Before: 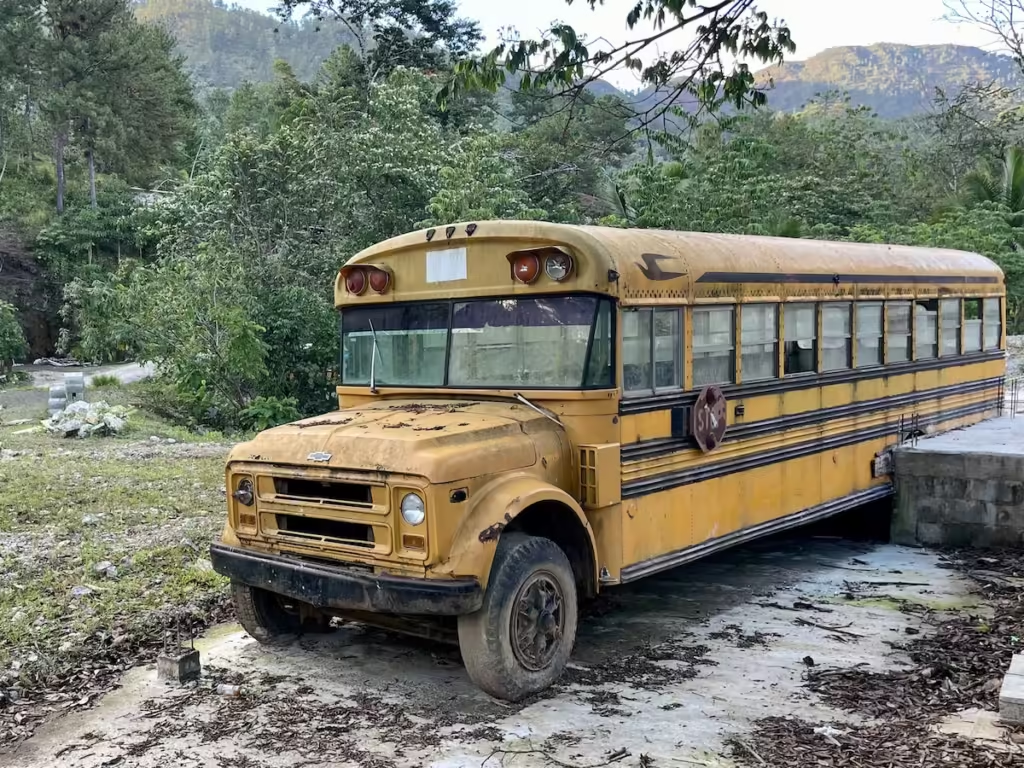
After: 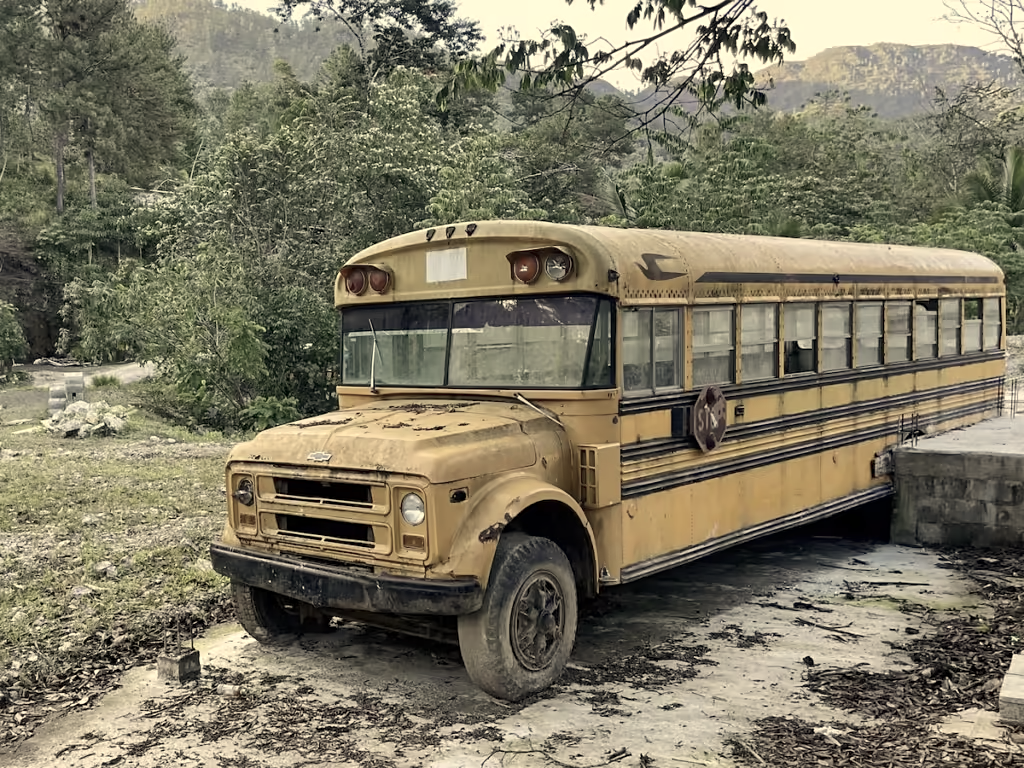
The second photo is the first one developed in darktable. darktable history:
sharpen: amount 0.2
color balance rgb: linear chroma grading › global chroma -16.06%, perceptual saturation grading › global saturation -32.85%, global vibrance -23.56%
color correction: highlights a* 1.39, highlights b* 17.83
